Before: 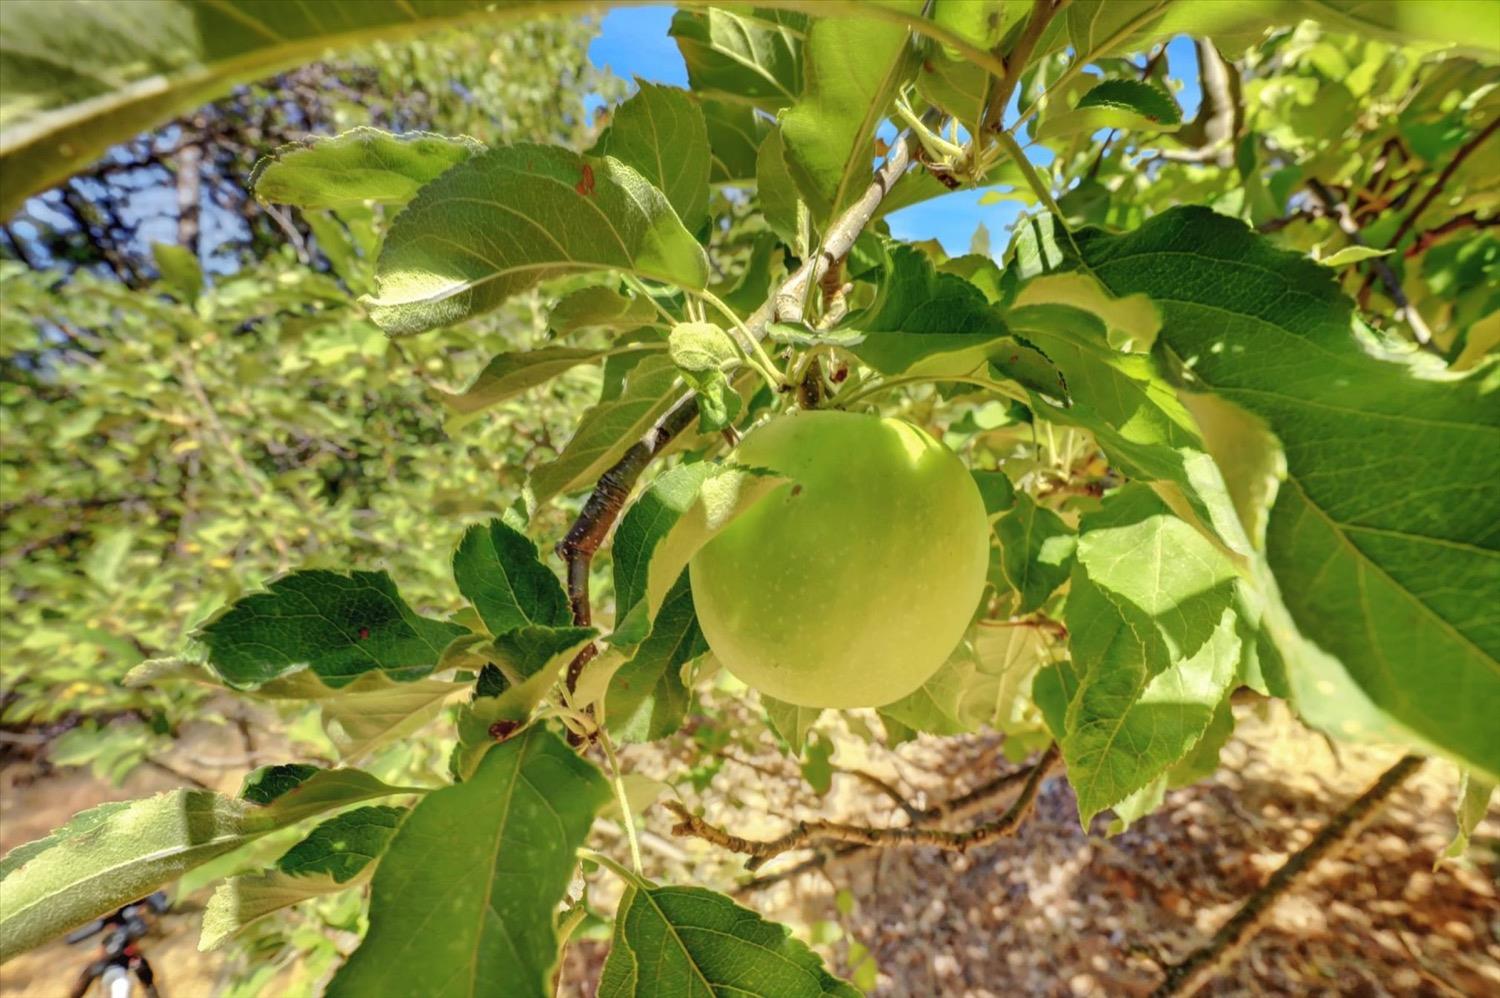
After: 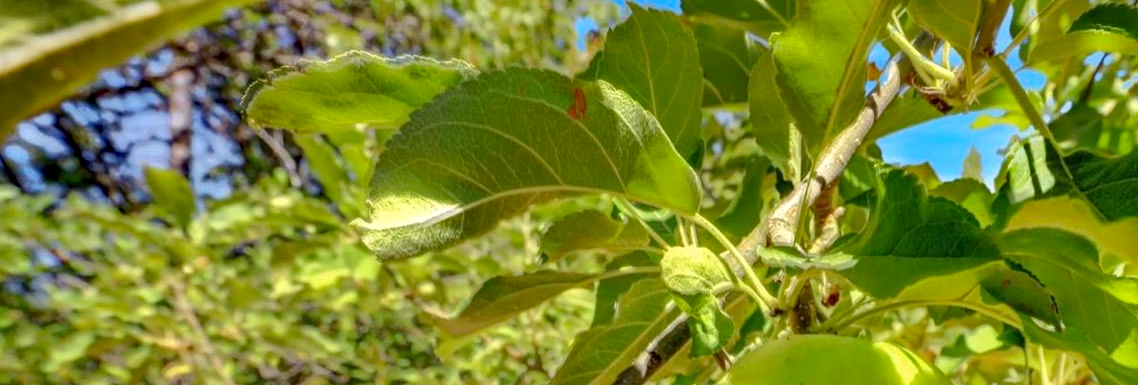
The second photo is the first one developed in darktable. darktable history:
haze removal: strength 0.292, distance 0.256, compatibility mode true, adaptive false
color correction: highlights b* -0.002, saturation 1.12
crop: left 0.559%, top 7.633%, right 23.541%, bottom 53.789%
